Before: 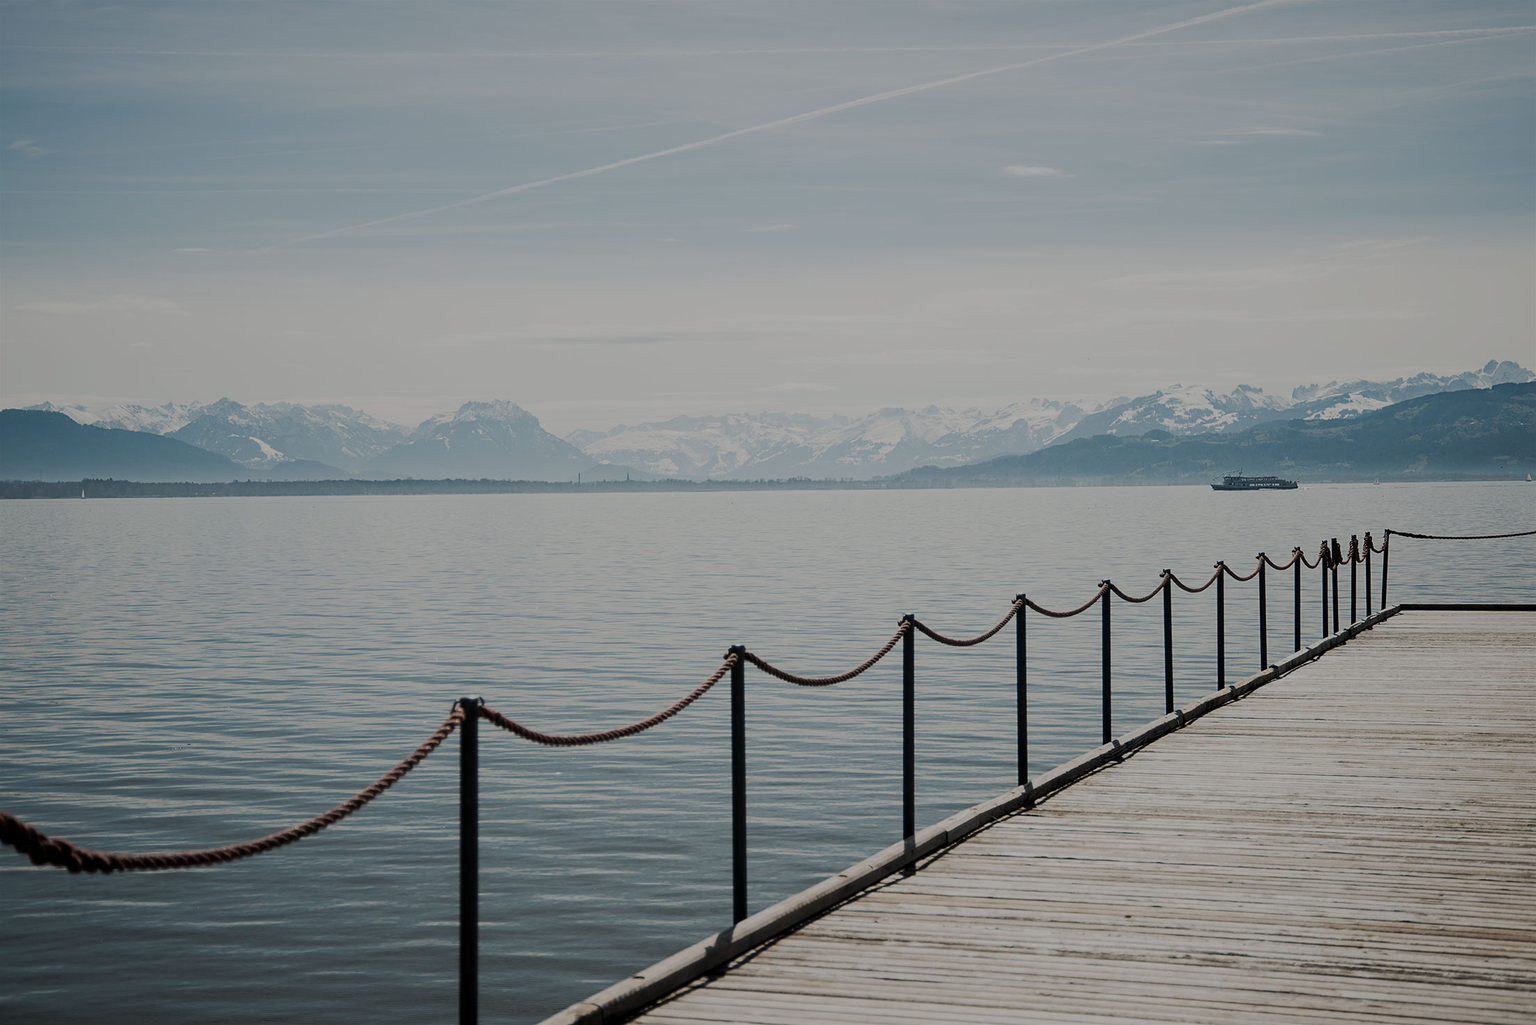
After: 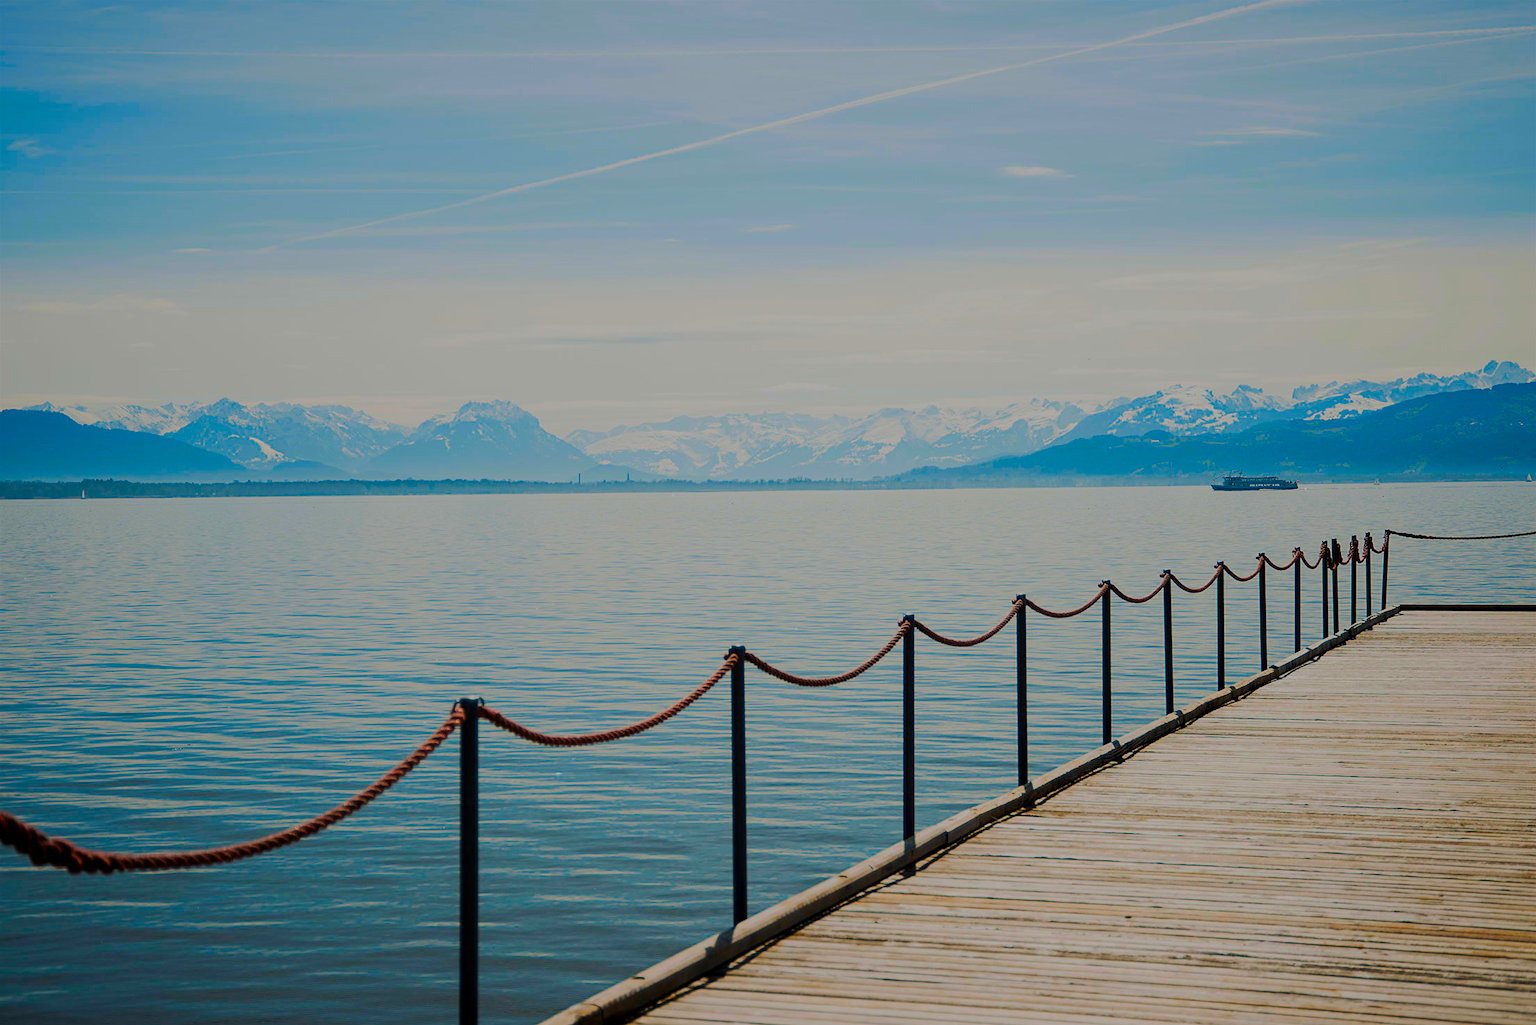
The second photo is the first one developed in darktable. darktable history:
color correction: highlights b* -0.054, saturation 2.96
